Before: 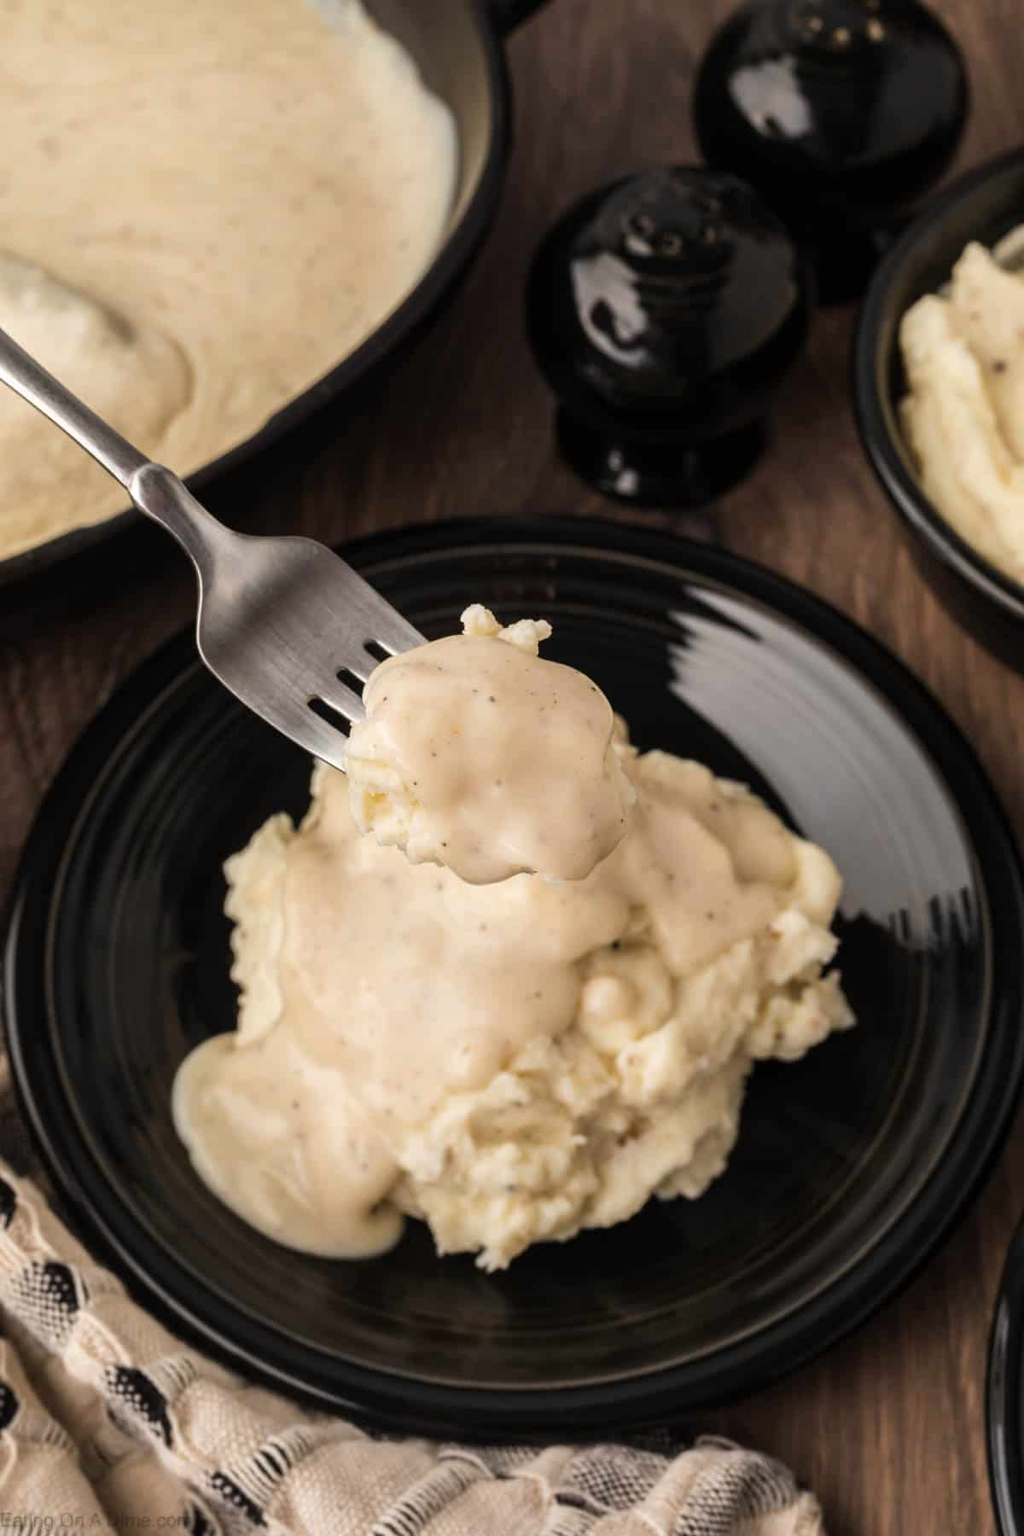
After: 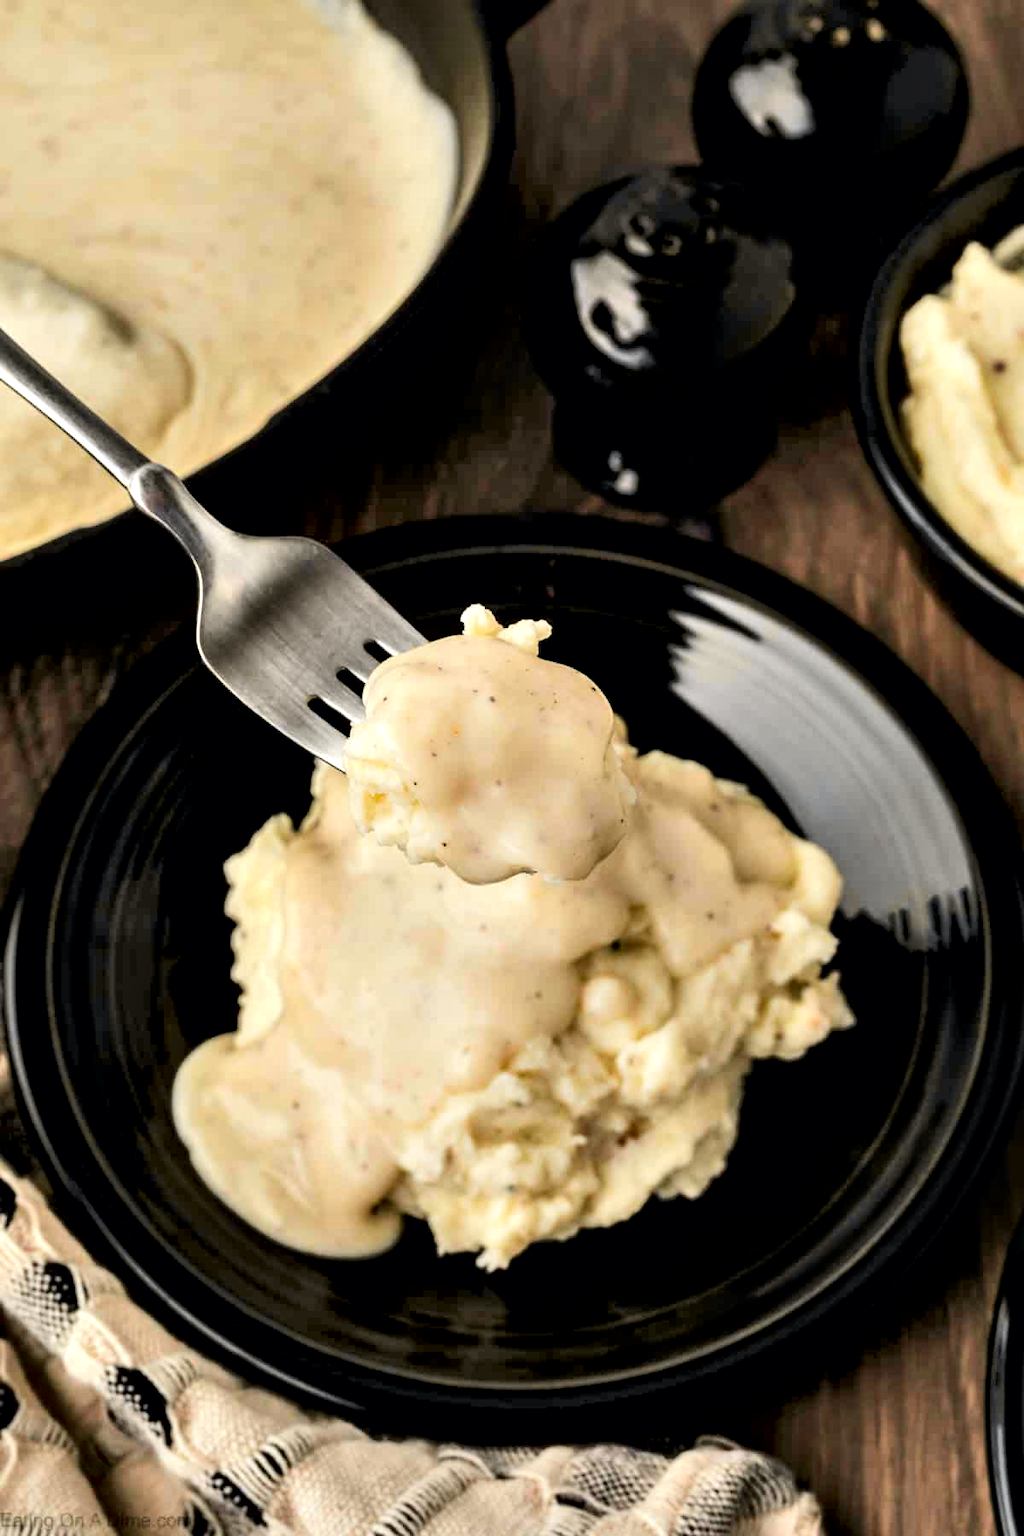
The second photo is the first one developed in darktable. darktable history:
tone equalizer: -8 EV -1.82 EV, -7 EV -1.13 EV, -6 EV -1.63 EV
contrast equalizer: octaves 7, y [[0.6 ×6], [0.55 ×6], [0 ×6], [0 ×6], [0 ×6]]
tone curve: curves: ch0 [(0, 0) (0.071, 0.058) (0.266, 0.268) (0.498, 0.542) (0.766, 0.807) (1, 0.983)]; ch1 [(0, 0) (0.346, 0.307) (0.408, 0.387) (0.463, 0.465) (0.482, 0.493) (0.502, 0.499) (0.517, 0.505) (0.55, 0.554) (0.597, 0.61) (0.651, 0.698) (1, 1)]; ch2 [(0, 0) (0.346, 0.34) (0.434, 0.46) (0.485, 0.494) (0.5, 0.498) (0.509, 0.517) (0.526, 0.539) (0.583, 0.603) (0.625, 0.659) (1, 1)], color space Lab, independent channels, preserve colors none
